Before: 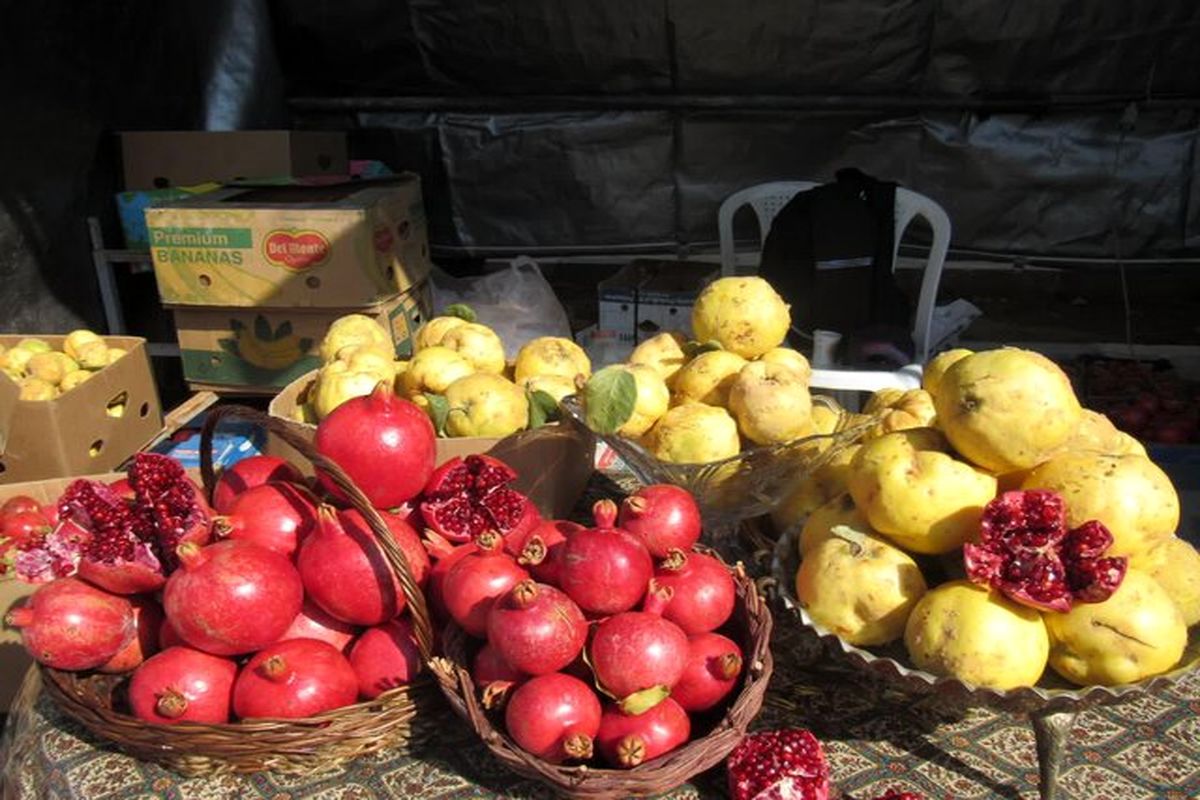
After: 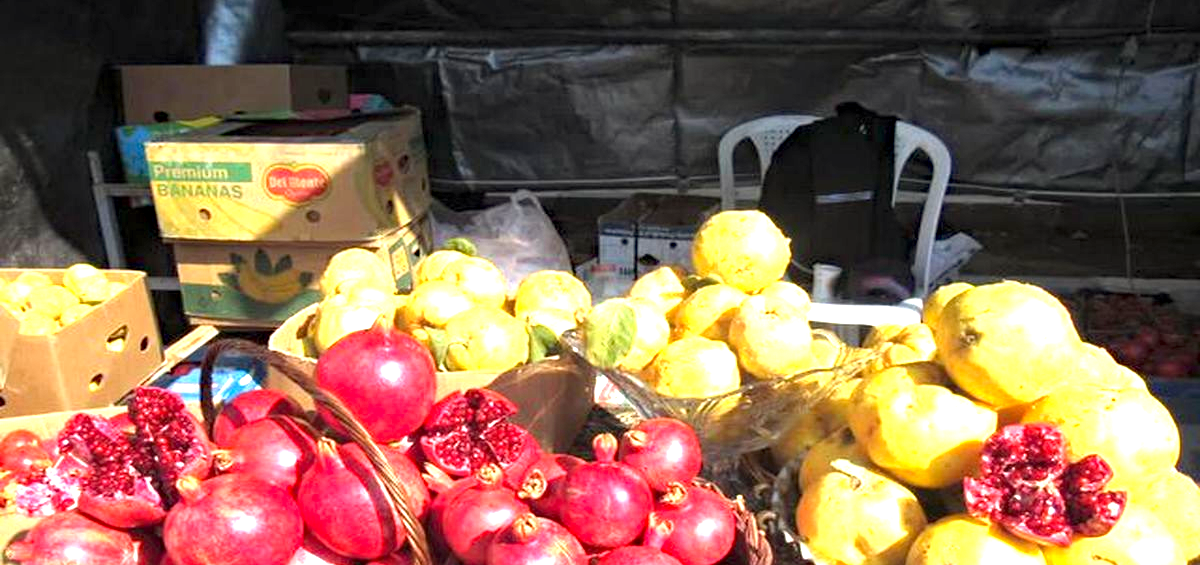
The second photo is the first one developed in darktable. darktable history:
crop and rotate: top 8.293%, bottom 20.996%
haze removal: compatibility mode true, adaptive false
exposure: black level correction 0, exposure 1.7 EV, compensate exposure bias true, compensate highlight preservation false
